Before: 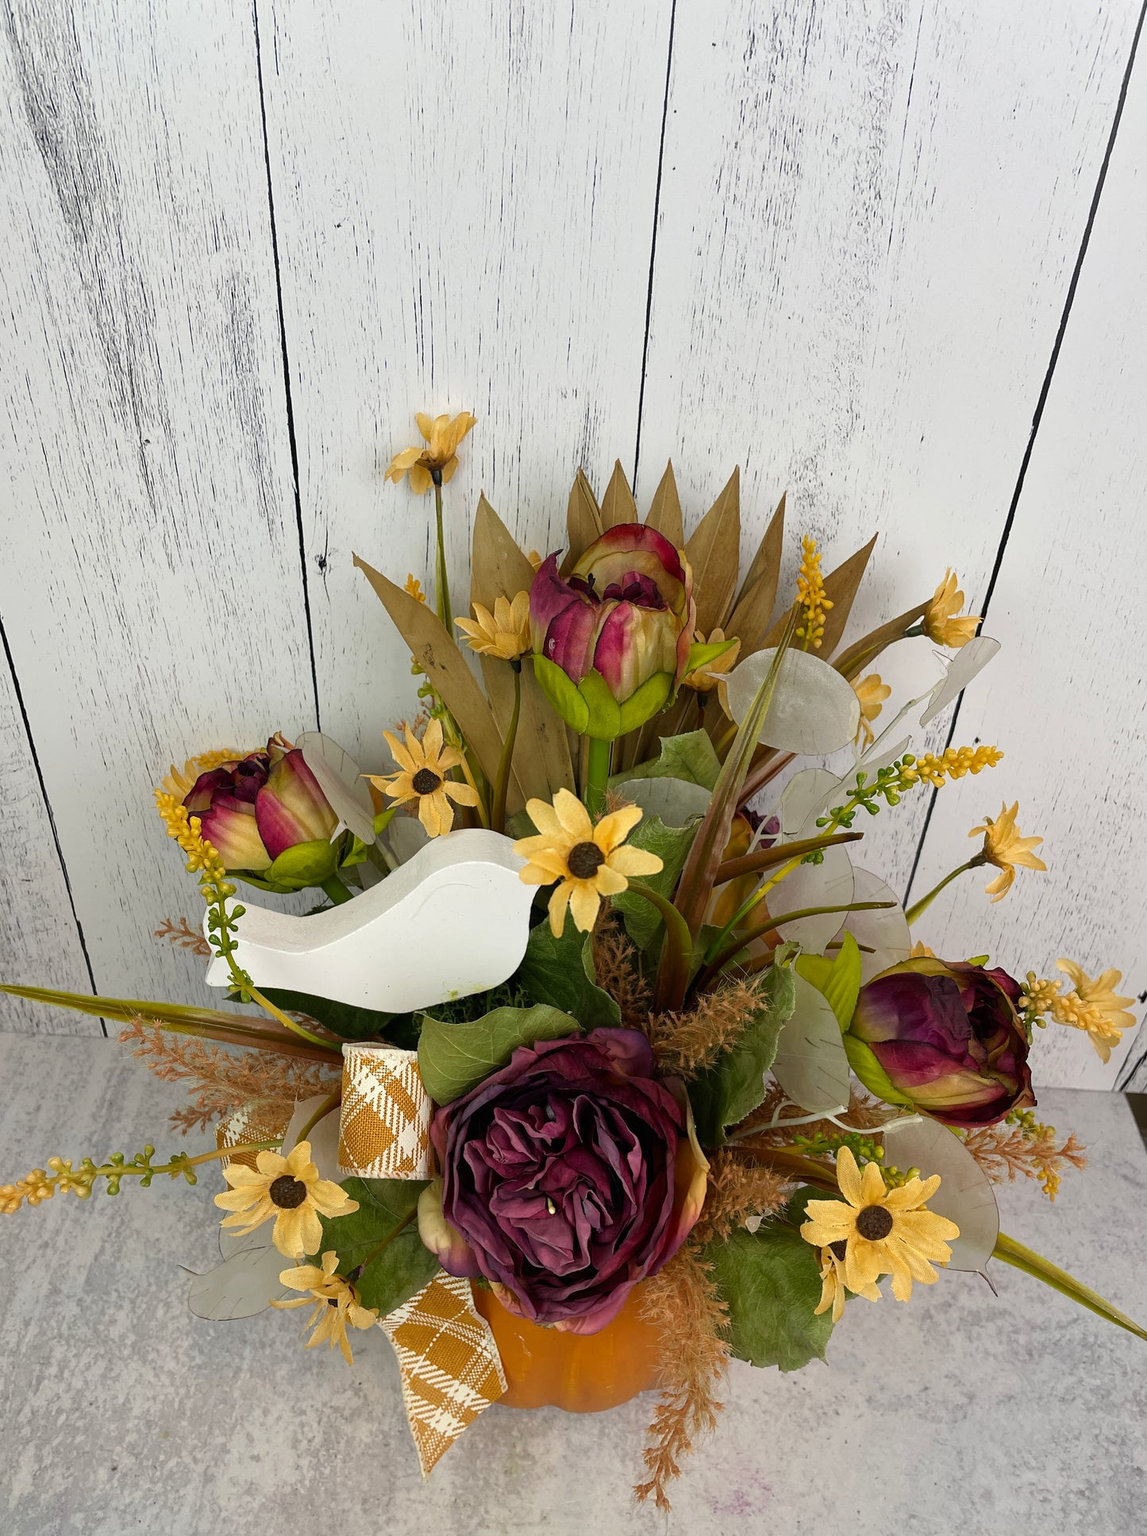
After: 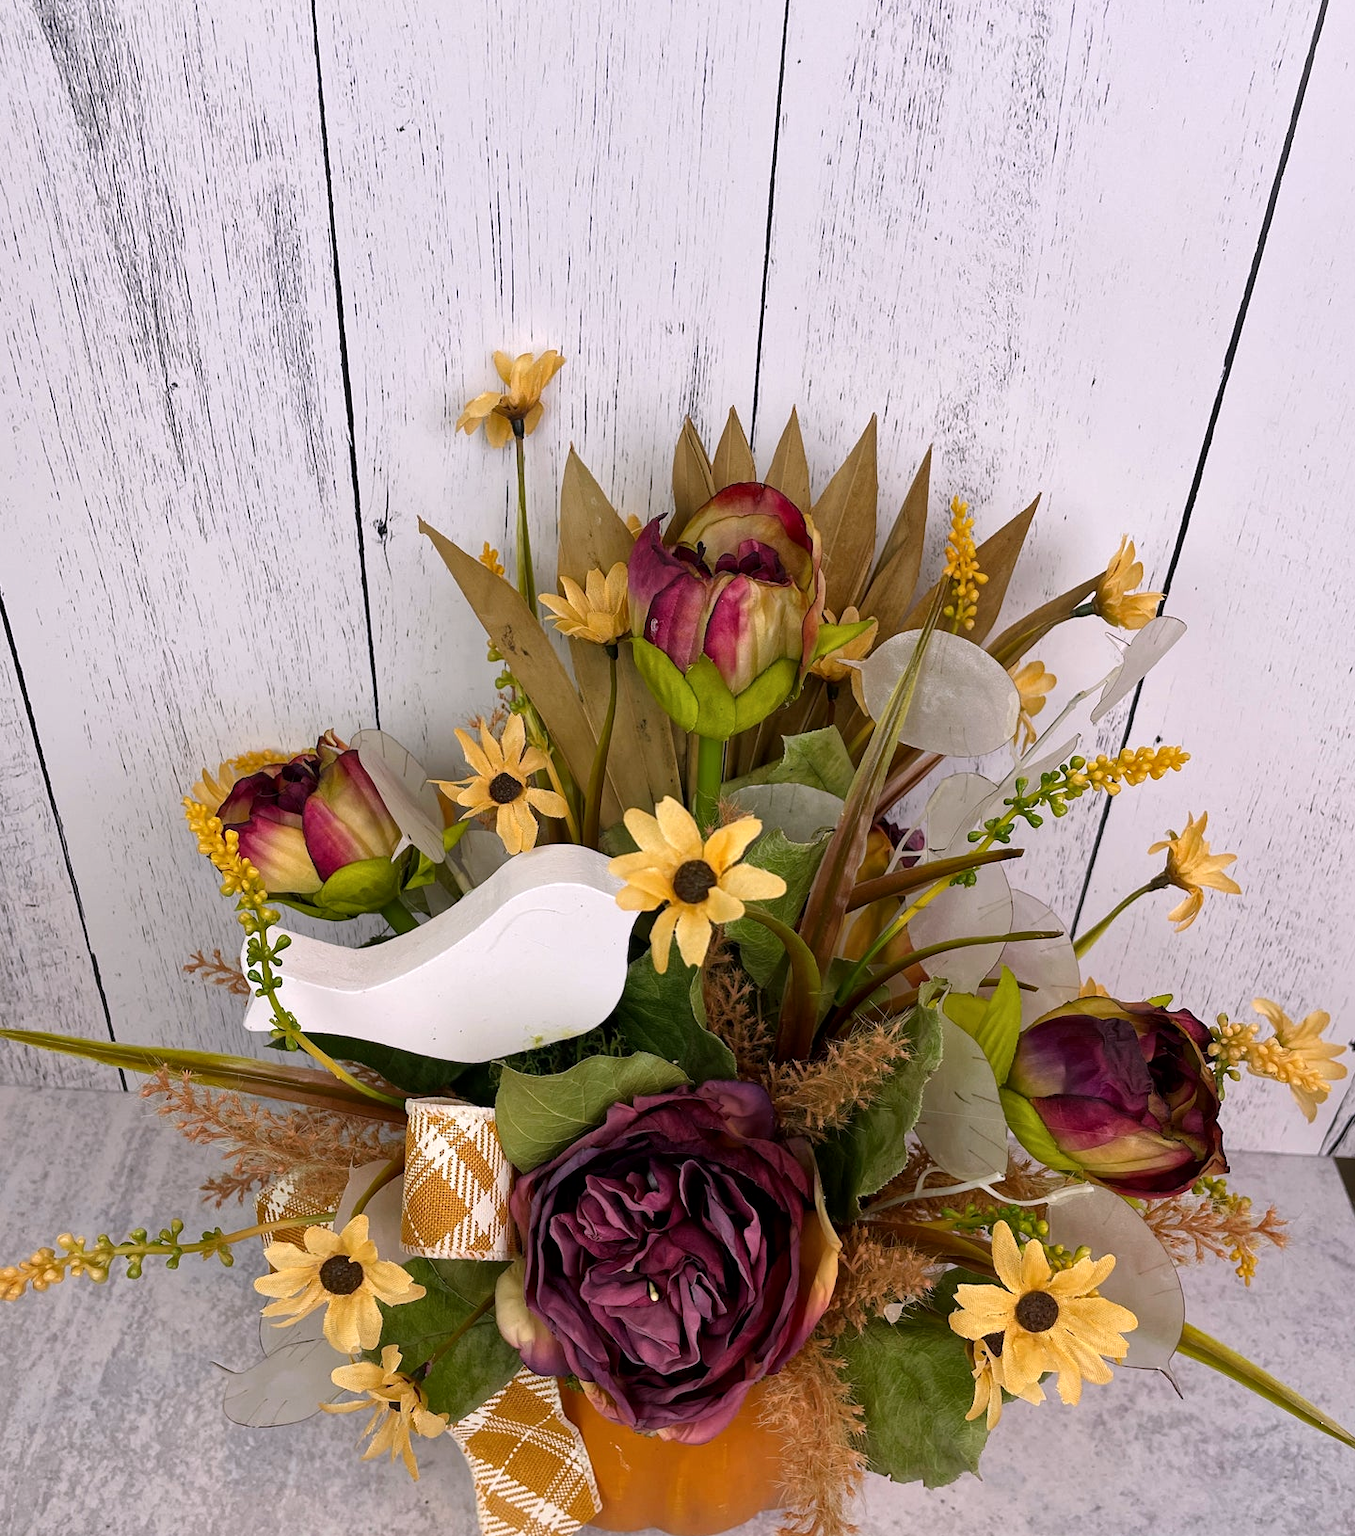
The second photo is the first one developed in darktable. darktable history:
crop: top 7.625%, bottom 8.027%
white balance: red 1.05, blue 1.072
local contrast: mode bilateral grid, contrast 20, coarseness 50, detail 120%, midtone range 0.2
